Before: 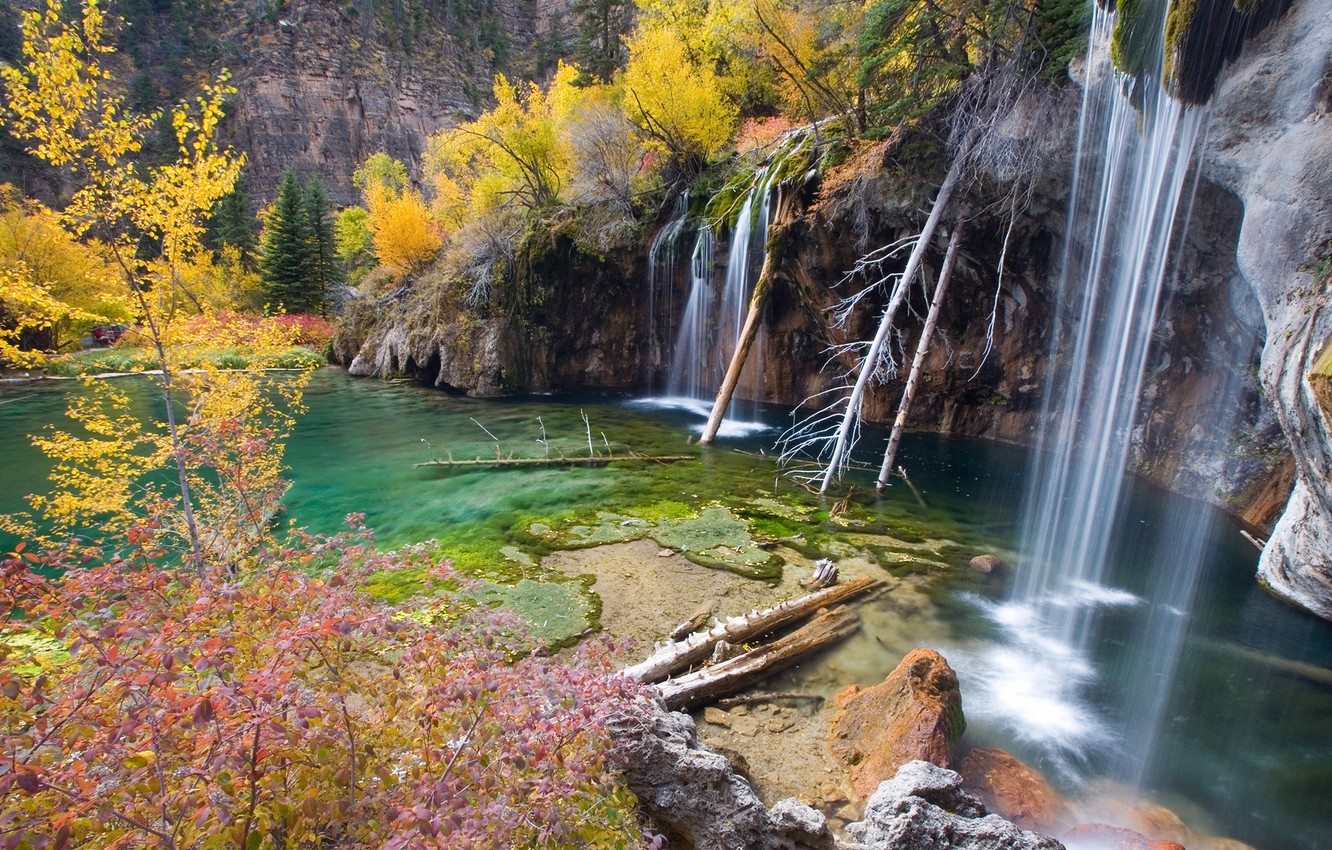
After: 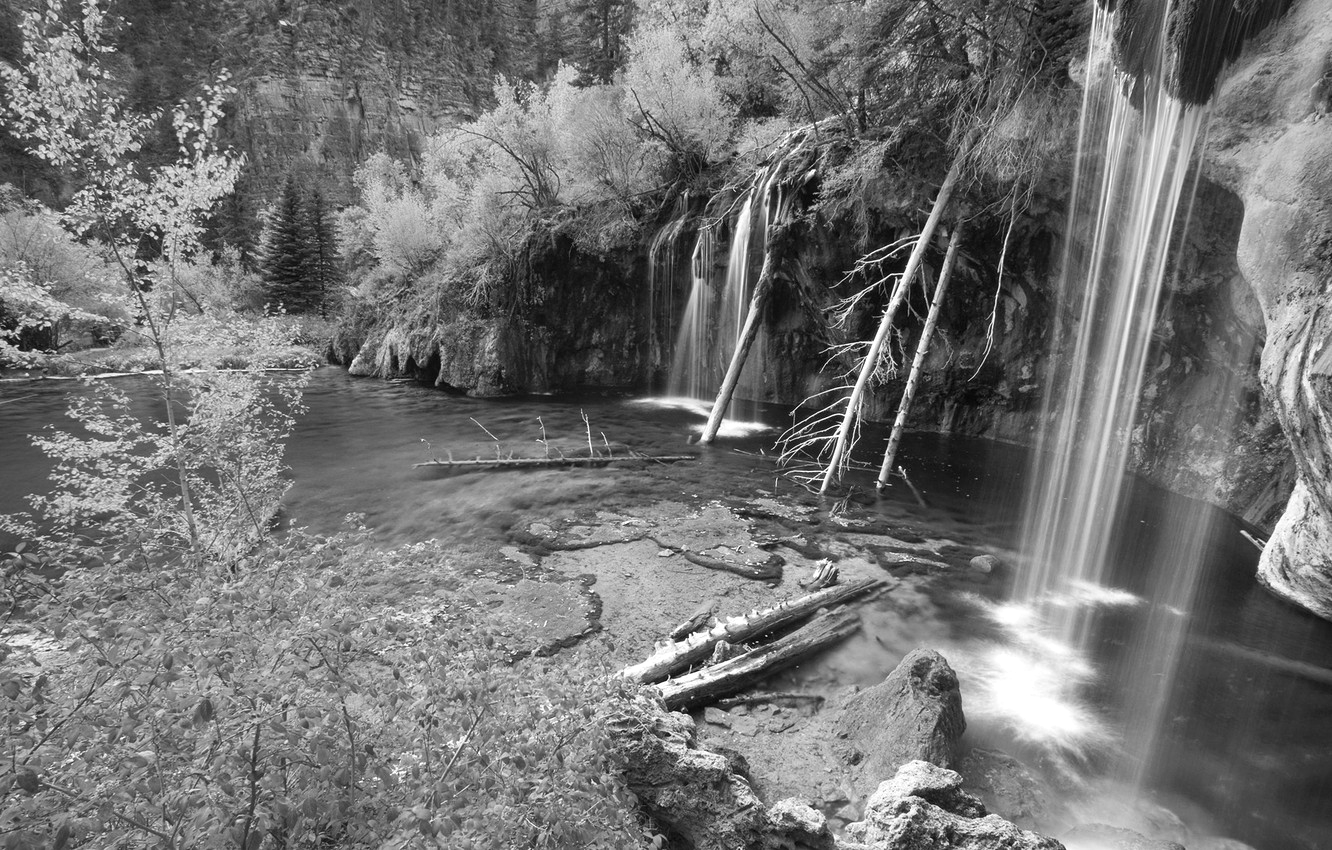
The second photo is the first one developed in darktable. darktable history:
exposure: exposure 0.297 EV, compensate highlight preservation false
color calibration: output gray [0.267, 0.423, 0.261, 0], illuminant same as pipeline (D50), adaptation XYZ, x 0.345, y 0.357, temperature 5007.52 K
